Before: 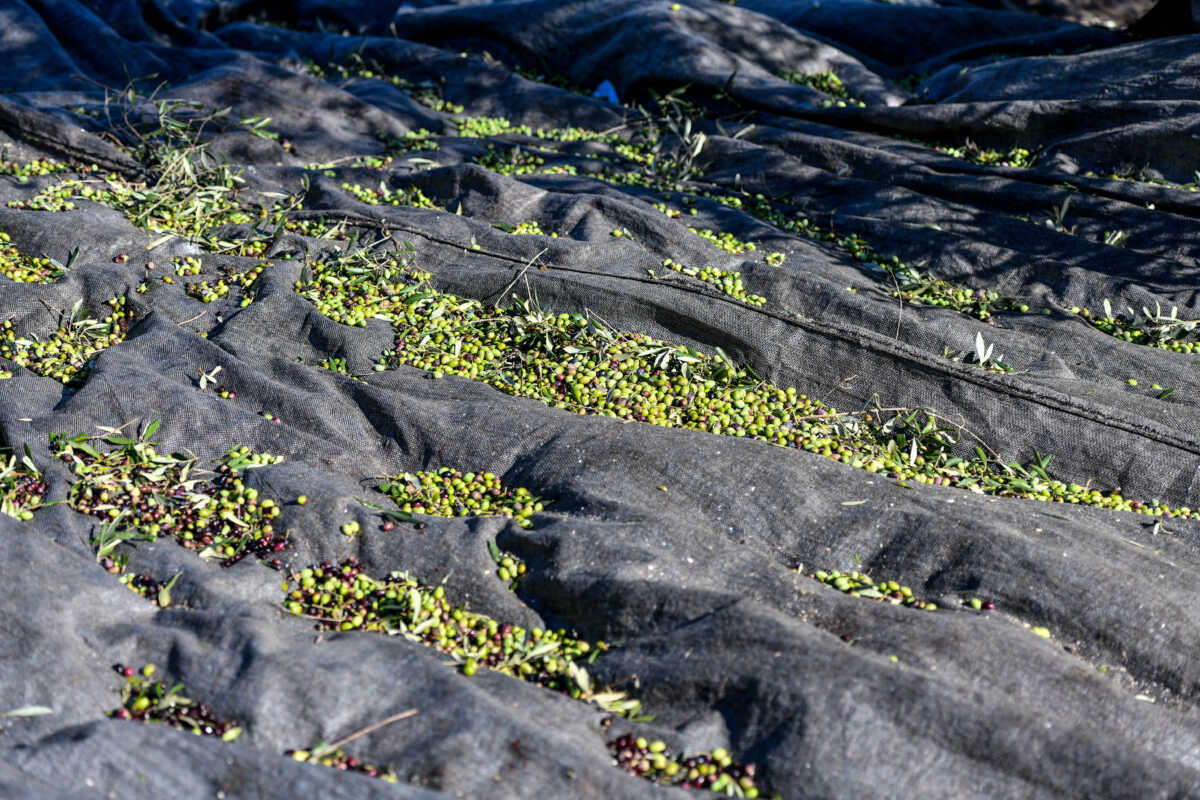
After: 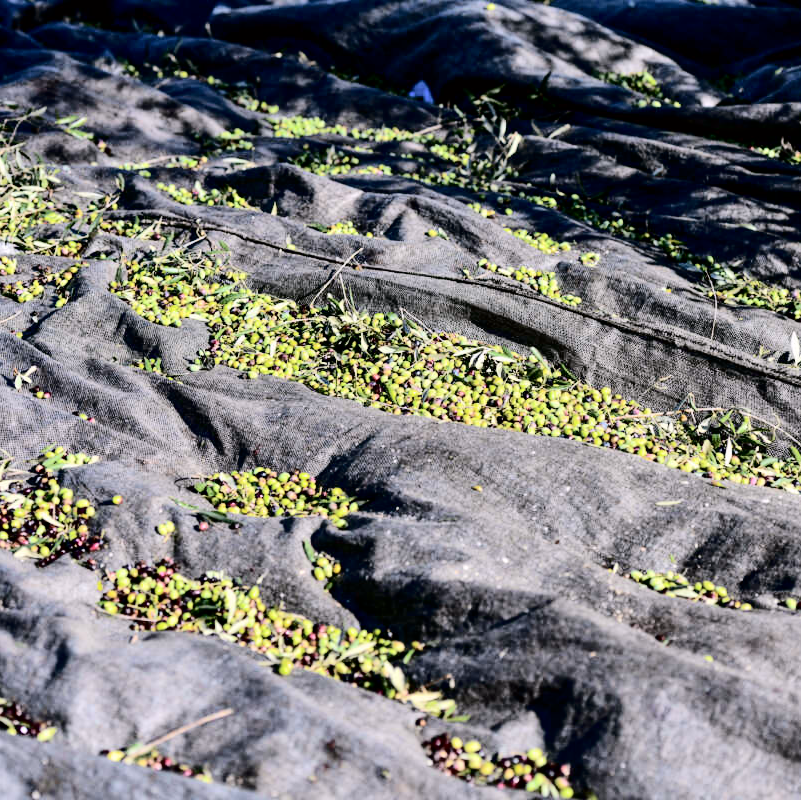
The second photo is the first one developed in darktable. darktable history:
crop: left 15.42%, right 17.786%
tone curve: curves: ch0 [(0, 0) (0.004, 0) (0.133, 0.071) (0.341, 0.453) (0.839, 0.922) (1, 1)], color space Lab, independent channels, preserve colors none
color correction: highlights a* 3.13, highlights b* -1.13, shadows a* -0.118, shadows b* 2.13, saturation 0.985
